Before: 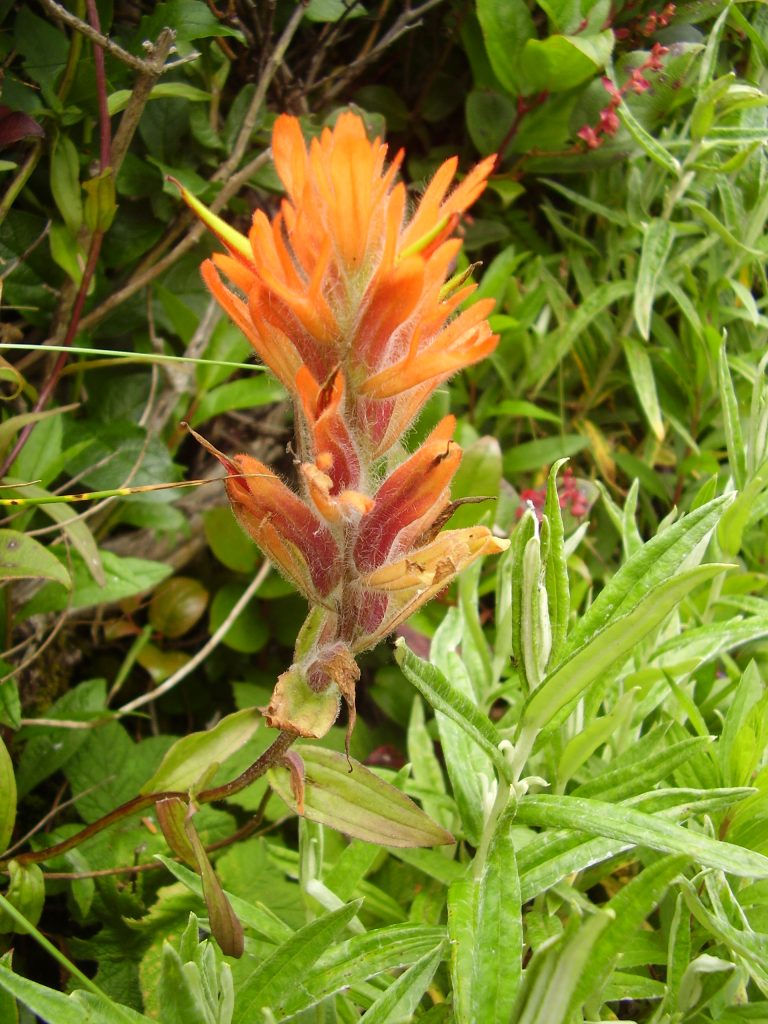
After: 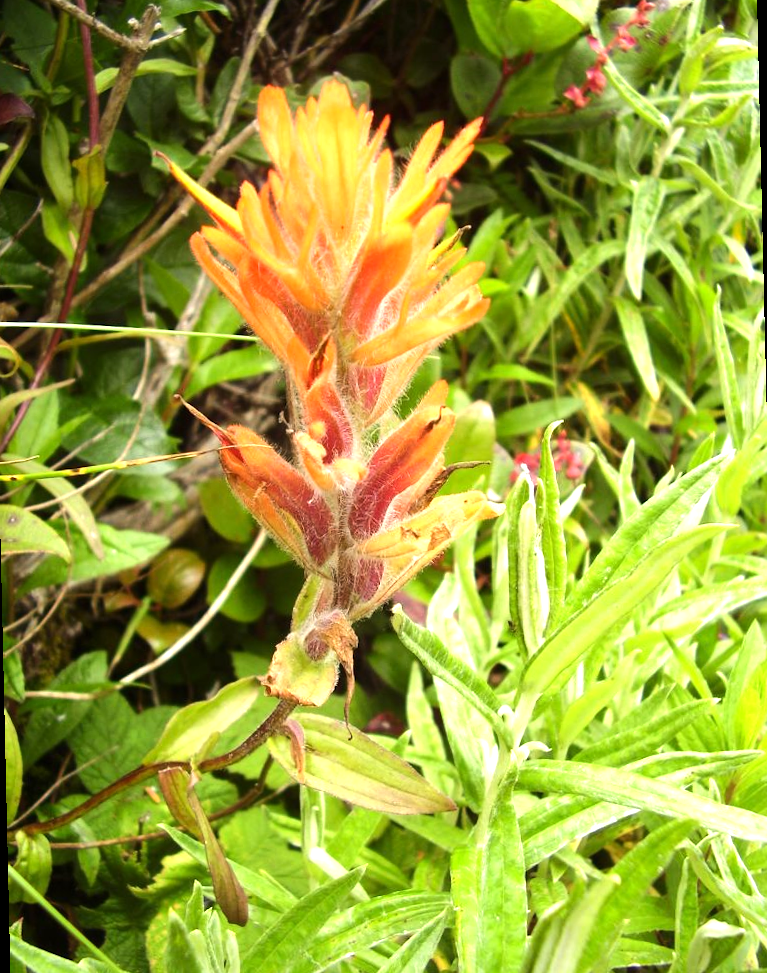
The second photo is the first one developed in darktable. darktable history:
tone equalizer: -8 EV -0.417 EV, -7 EV -0.389 EV, -6 EV -0.333 EV, -5 EV -0.222 EV, -3 EV 0.222 EV, -2 EV 0.333 EV, -1 EV 0.389 EV, +0 EV 0.417 EV, edges refinement/feathering 500, mask exposure compensation -1.57 EV, preserve details no
exposure: exposure 0.6 EV, compensate highlight preservation false
rotate and perspective: rotation -1.32°, lens shift (horizontal) -0.031, crop left 0.015, crop right 0.985, crop top 0.047, crop bottom 0.982
